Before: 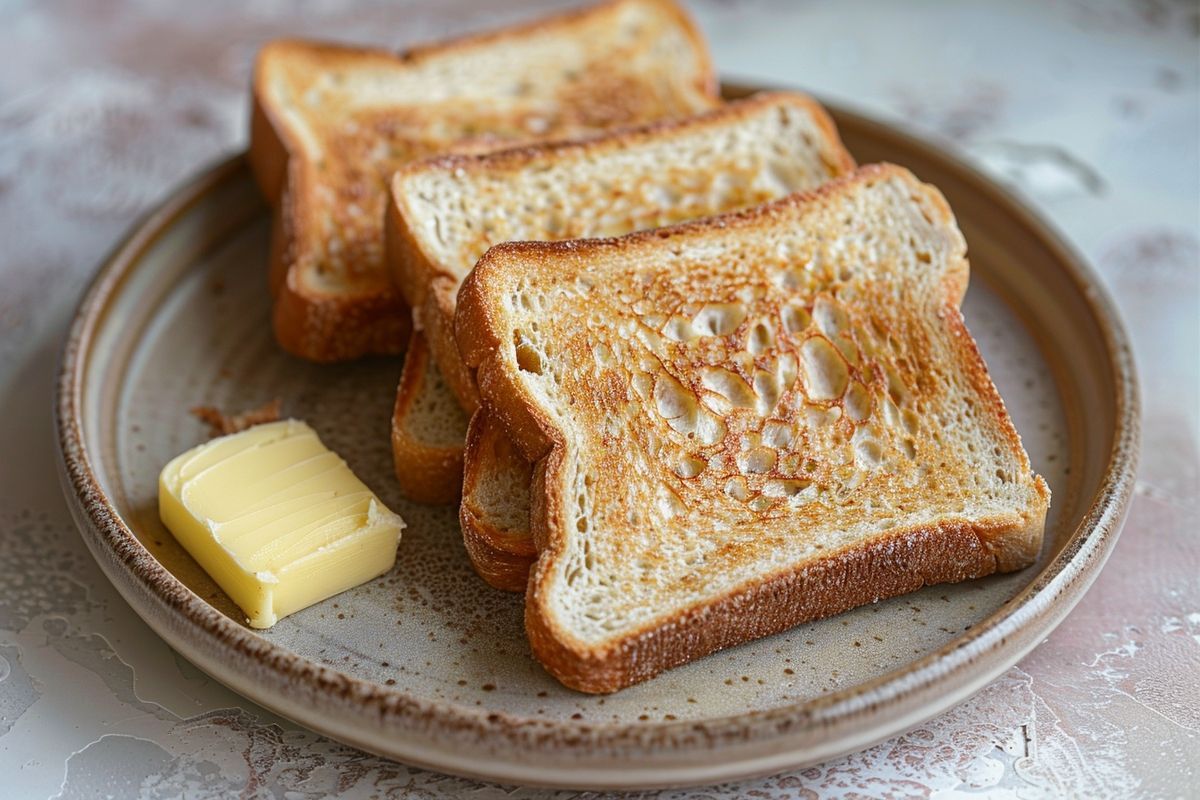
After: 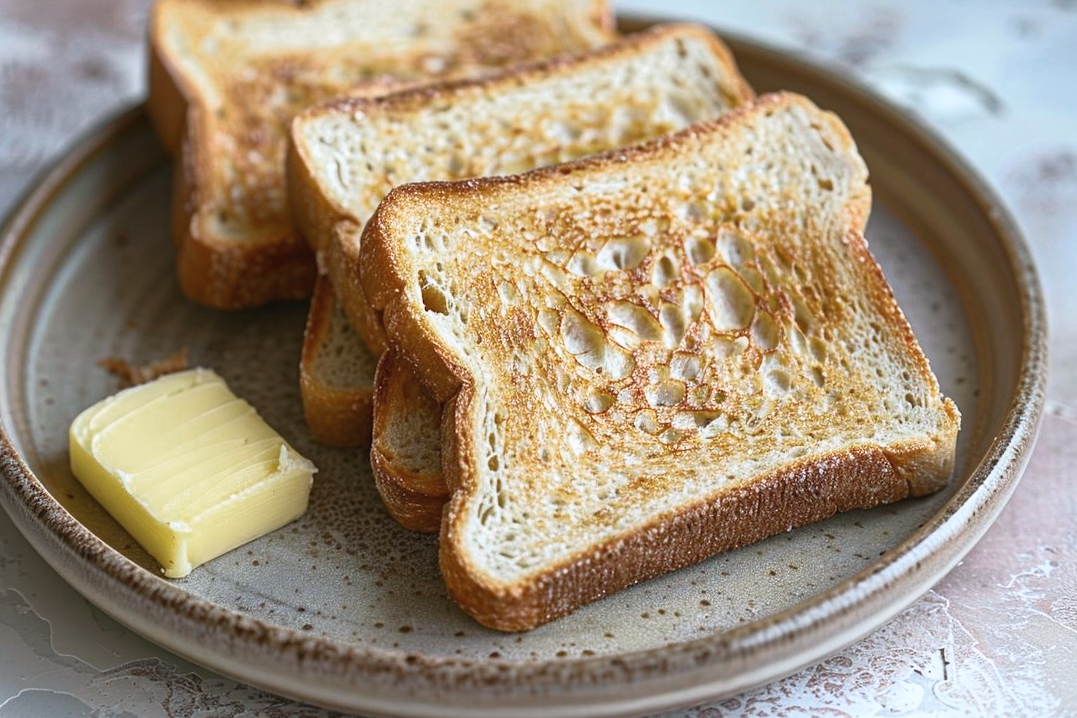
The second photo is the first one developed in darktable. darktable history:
color zones: curves: ch0 [(0, 0.558) (0.143, 0.548) (0.286, 0.447) (0.429, 0.259) (0.571, 0.5) (0.714, 0.5) (0.857, 0.593) (1, 0.558)]; ch1 [(0, 0.543) (0.01, 0.544) (0.12, 0.492) (0.248, 0.458) (0.5, 0.534) (0.748, 0.5) (0.99, 0.469) (1, 0.543)]; ch2 [(0, 0.507) (0.143, 0.522) (0.286, 0.505) (0.429, 0.5) (0.571, 0.5) (0.714, 0.5) (0.857, 0.5) (1, 0.507)]
color balance: mode lift, gamma, gain (sRGB), lift [1, 1, 1.022, 1.026]
white balance: red 0.983, blue 1.036
crop and rotate: angle 1.96°, left 5.673%, top 5.673%
base curve: curves: ch0 [(0, 0) (0.257, 0.25) (0.482, 0.586) (0.757, 0.871) (1, 1)]
